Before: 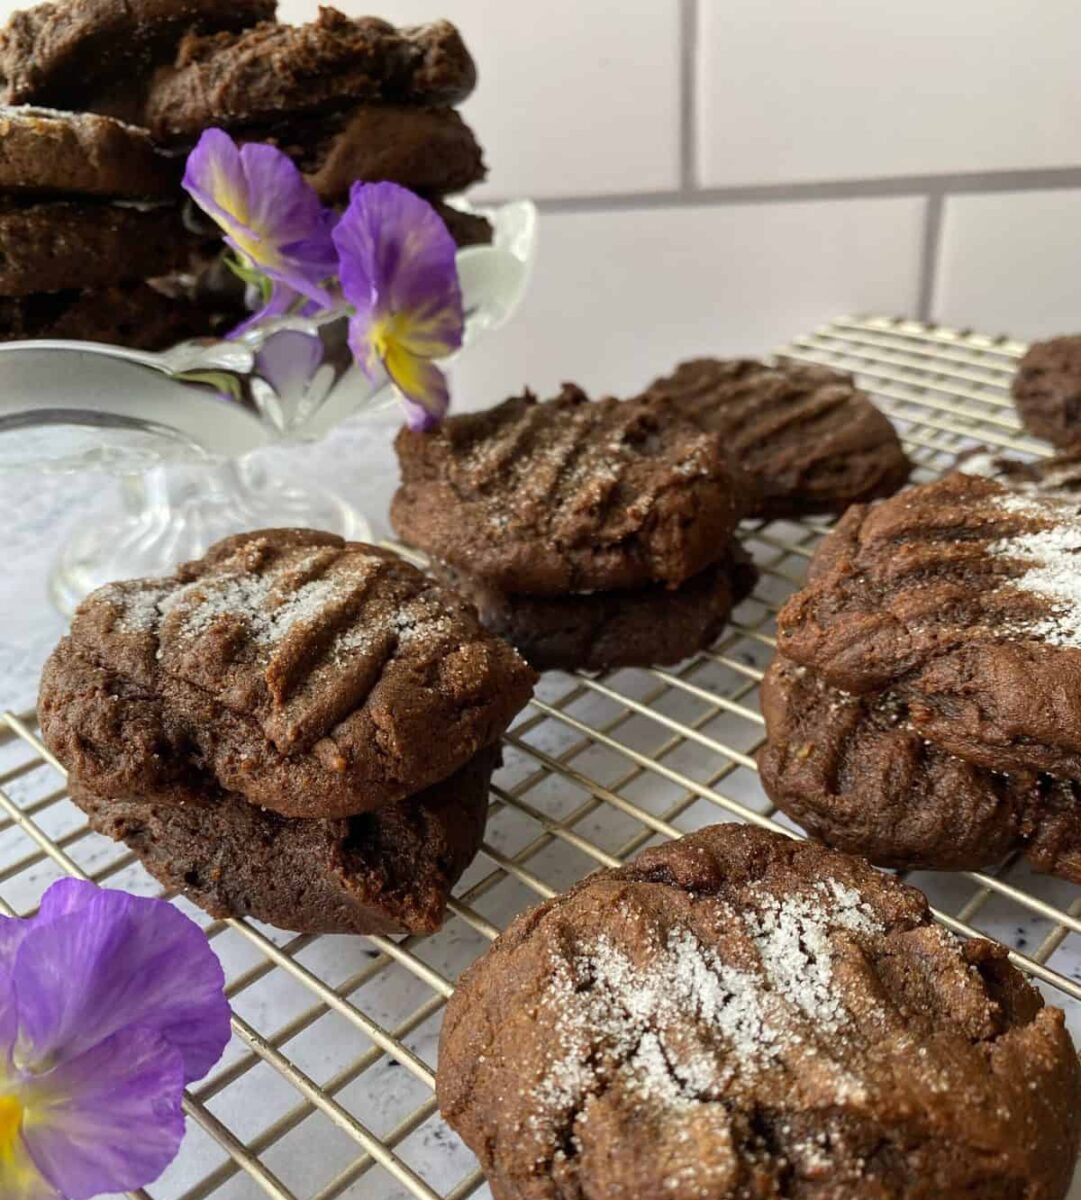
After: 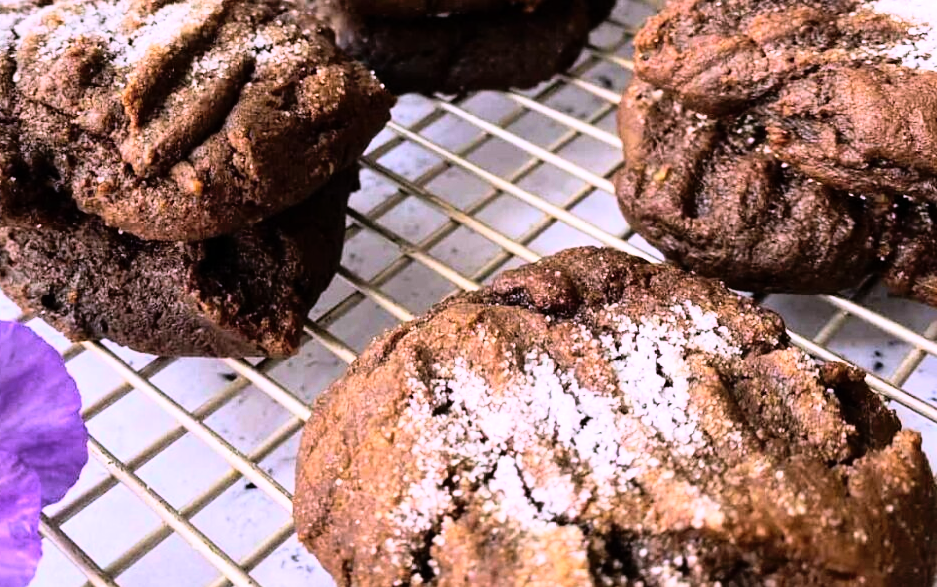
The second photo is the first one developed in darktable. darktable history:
shadows and highlights: on, module defaults
crop and rotate: left 13.306%, top 48.129%, bottom 2.928%
rgb curve: curves: ch0 [(0, 0) (0.21, 0.15) (0.24, 0.21) (0.5, 0.75) (0.75, 0.96) (0.89, 0.99) (1, 1)]; ch1 [(0, 0.02) (0.21, 0.13) (0.25, 0.2) (0.5, 0.67) (0.75, 0.9) (0.89, 0.97) (1, 1)]; ch2 [(0, 0.02) (0.21, 0.13) (0.25, 0.2) (0.5, 0.67) (0.75, 0.9) (0.89, 0.97) (1, 1)], compensate middle gray true
white balance: red 1.042, blue 1.17
